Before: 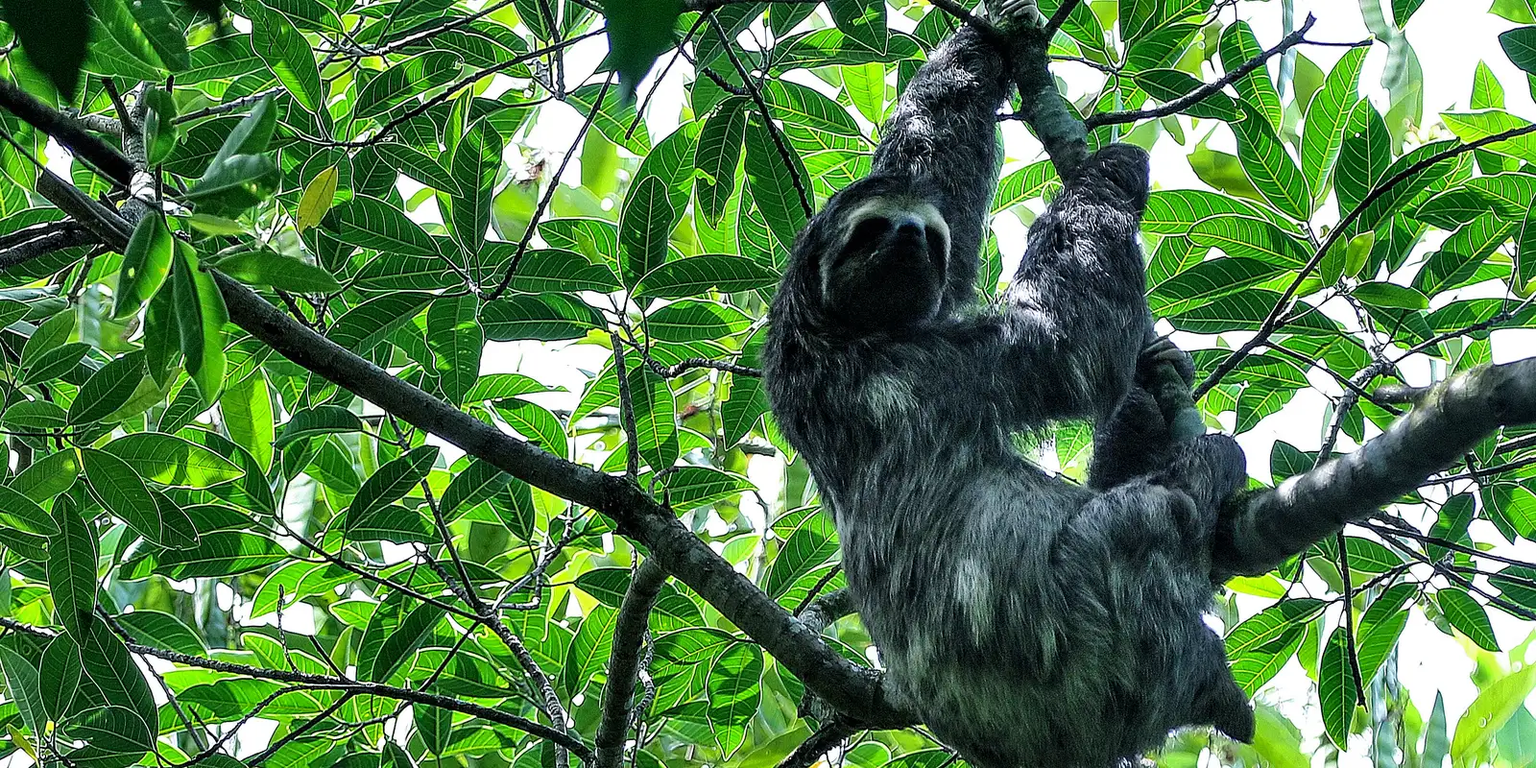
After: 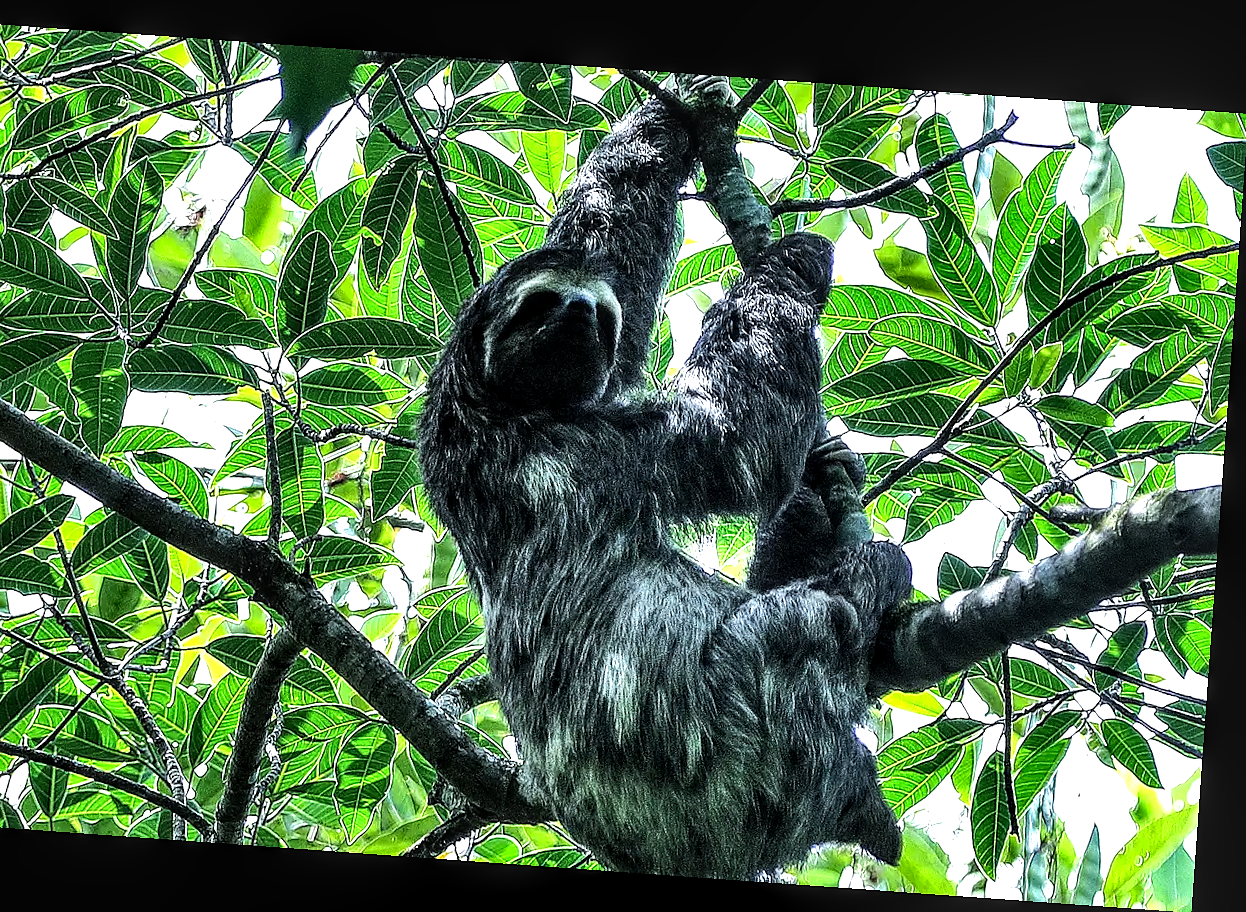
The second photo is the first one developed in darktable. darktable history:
local contrast: detail 150%
shadows and highlights: white point adjustment 0.1, highlights -70, soften with gaussian
tone equalizer: -8 EV -0.75 EV, -7 EV -0.7 EV, -6 EV -0.6 EV, -5 EV -0.4 EV, -3 EV 0.4 EV, -2 EV 0.6 EV, -1 EV 0.7 EV, +0 EV 0.75 EV, edges refinement/feathering 500, mask exposure compensation -1.57 EV, preserve details no
sharpen: radius 1, threshold 1
crop and rotate: left 24.6%
white balance: red 0.982, blue 1.018
rotate and perspective: rotation 4.1°, automatic cropping off
